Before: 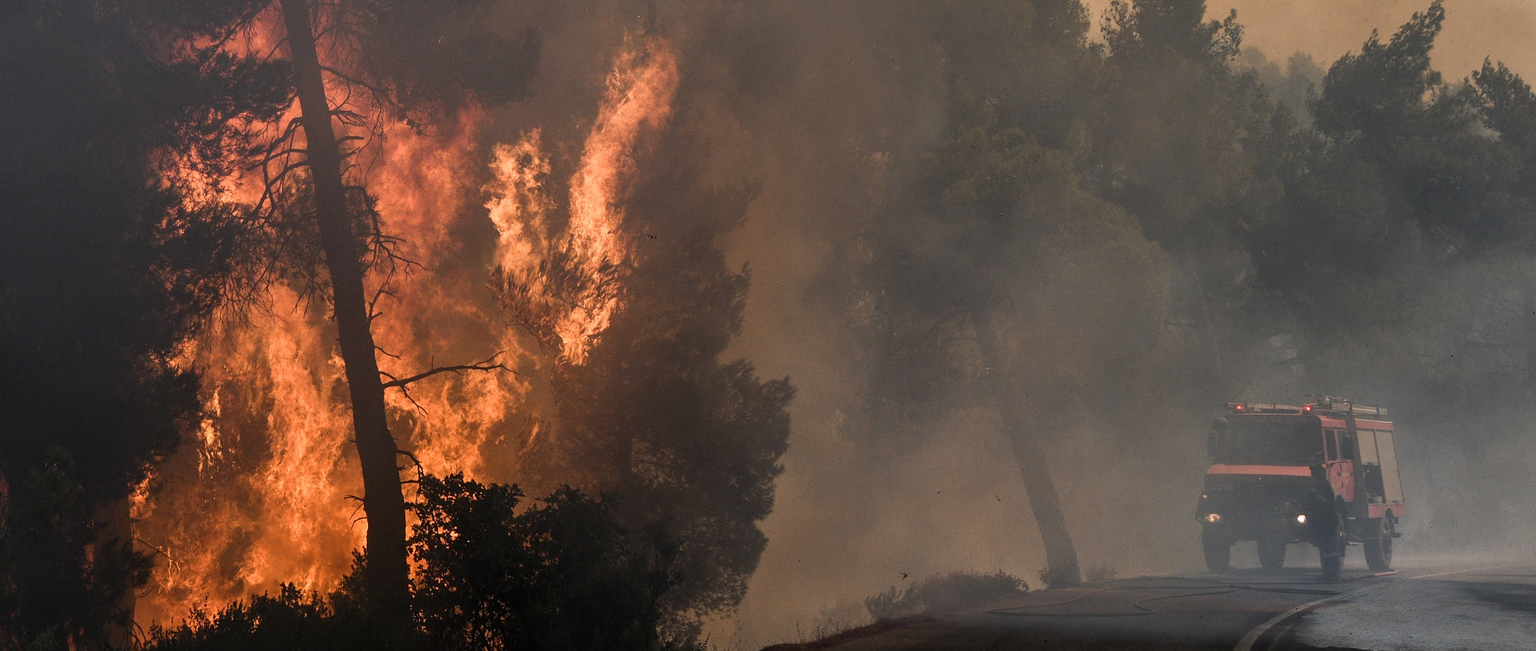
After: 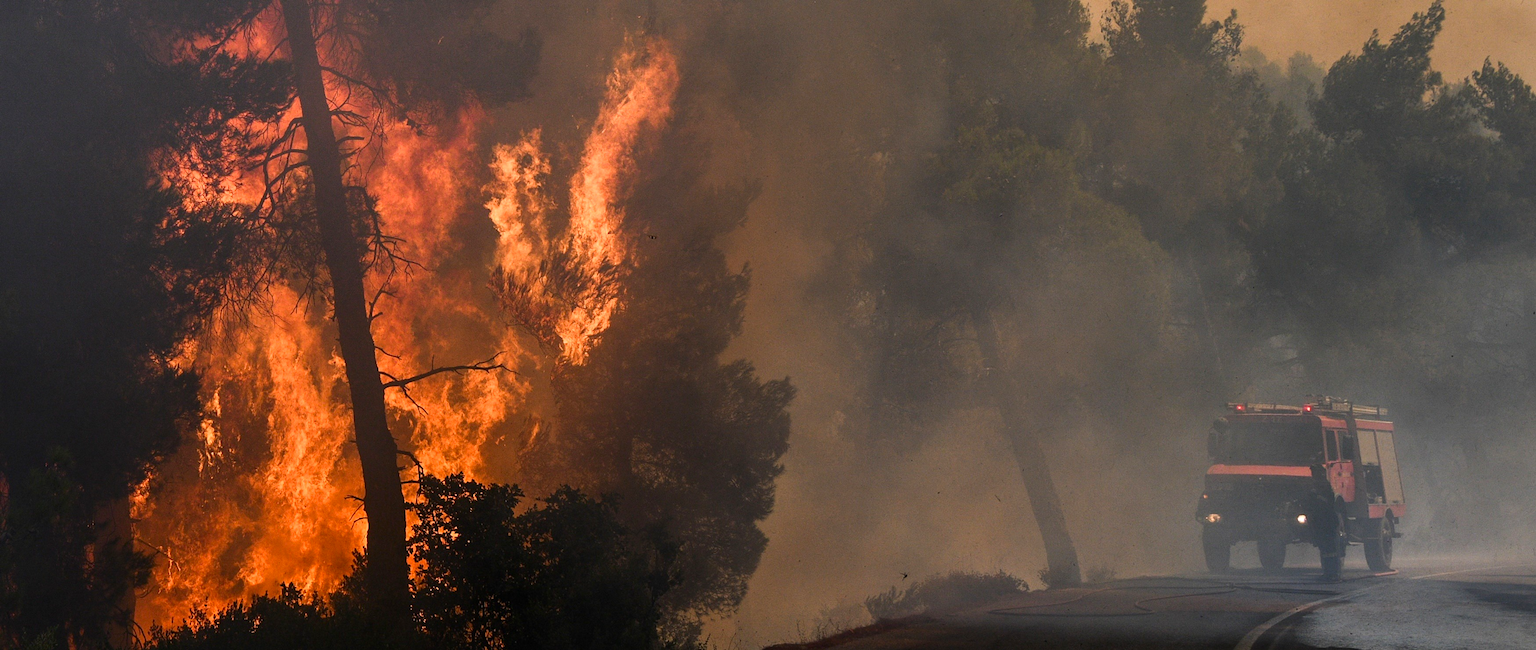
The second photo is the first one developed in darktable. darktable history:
contrast brightness saturation: contrast 0.087, saturation 0.277
